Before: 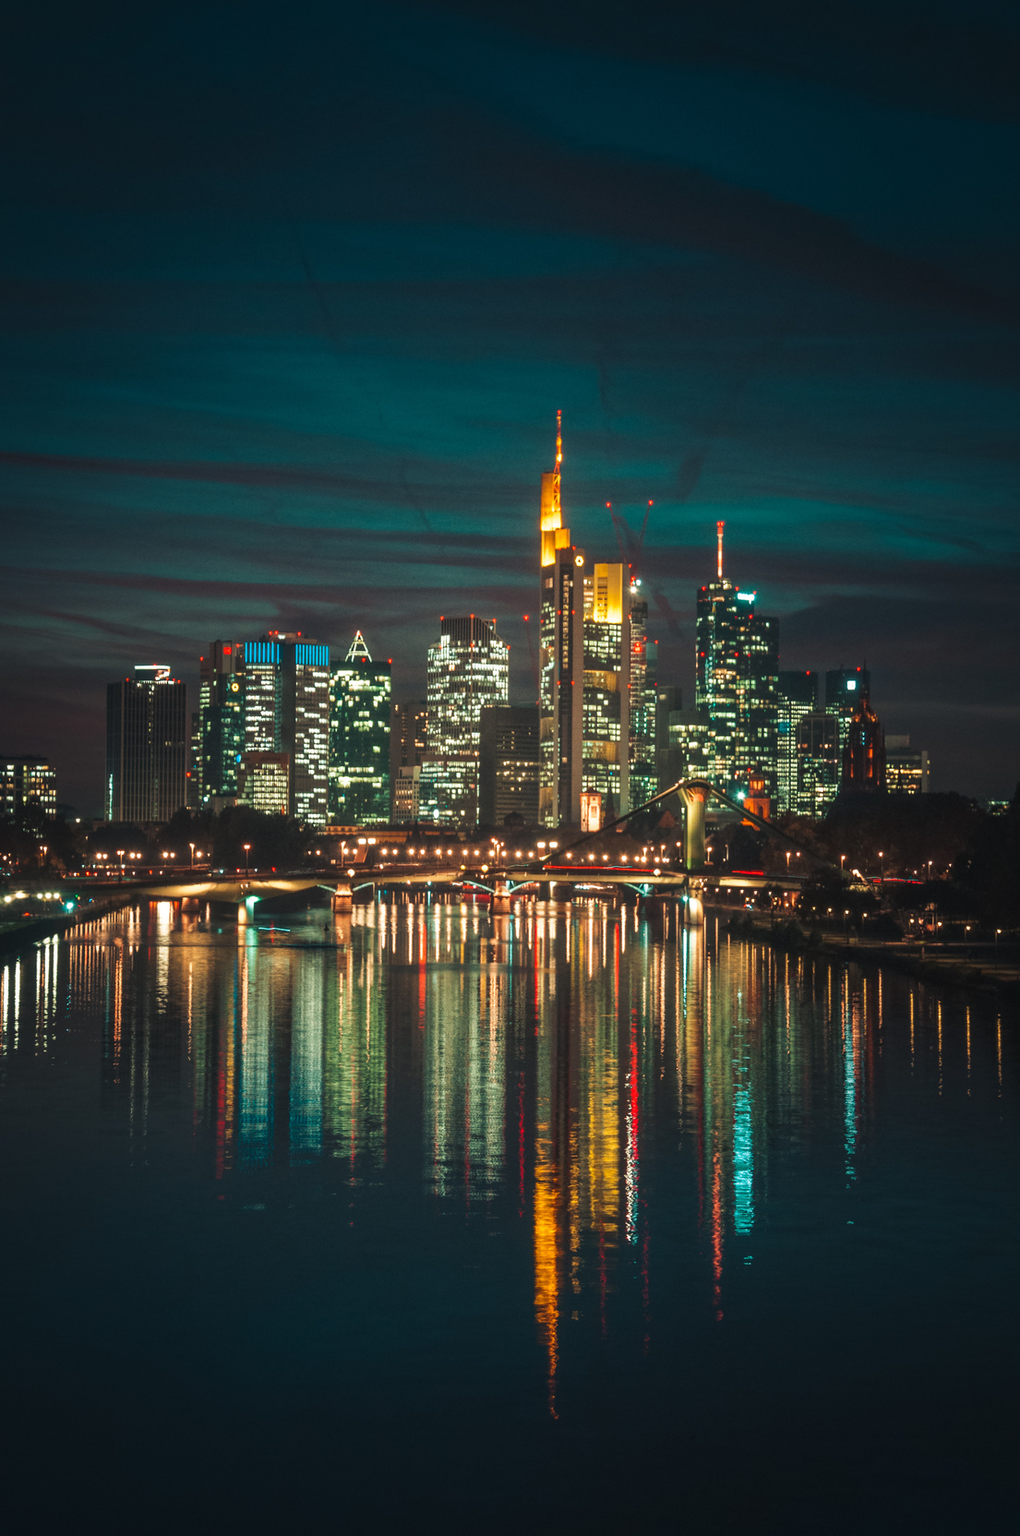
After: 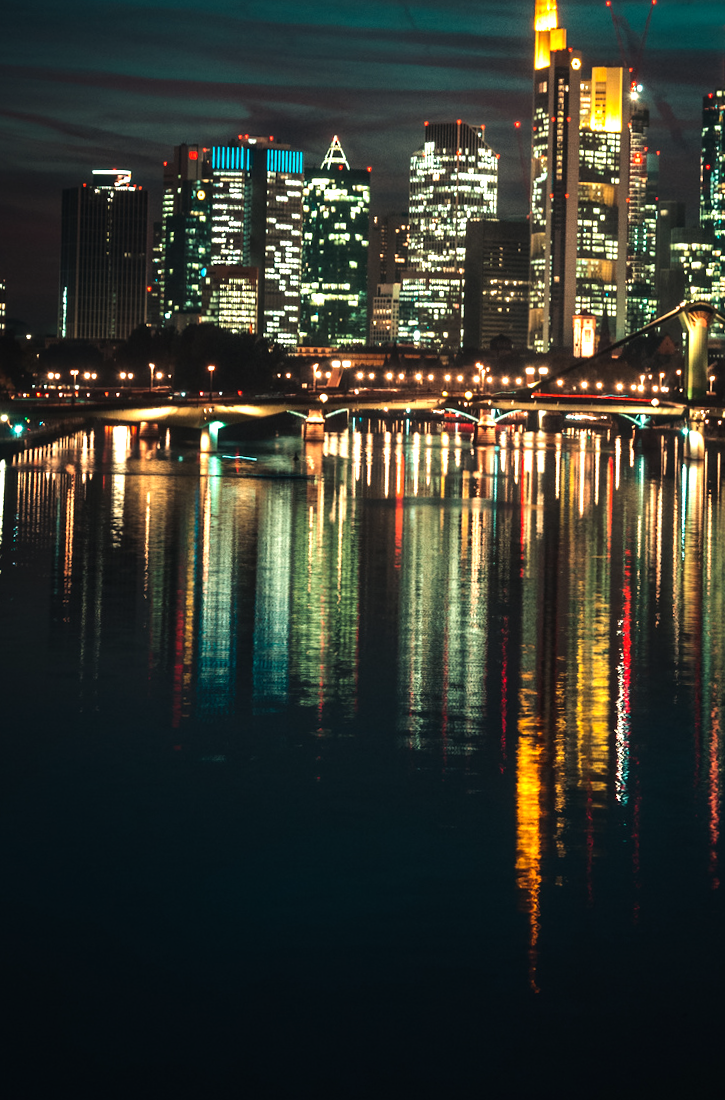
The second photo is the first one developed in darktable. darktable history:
tone equalizer: -8 EV -1.1 EV, -7 EV -1.04 EV, -6 EV -0.899 EV, -5 EV -0.594 EV, -3 EV 0.549 EV, -2 EV 0.896 EV, -1 EV 0.987 EV, +0 EV 1.06 EV, smoothing diameter 2.12%, edges refinement/feathering 21.52, mask exposure compensation -1.57 EV, filter diffusion 5
crop and rotate: angle -0.86°, left 4.046%, top 32.399%, right 28.781%
